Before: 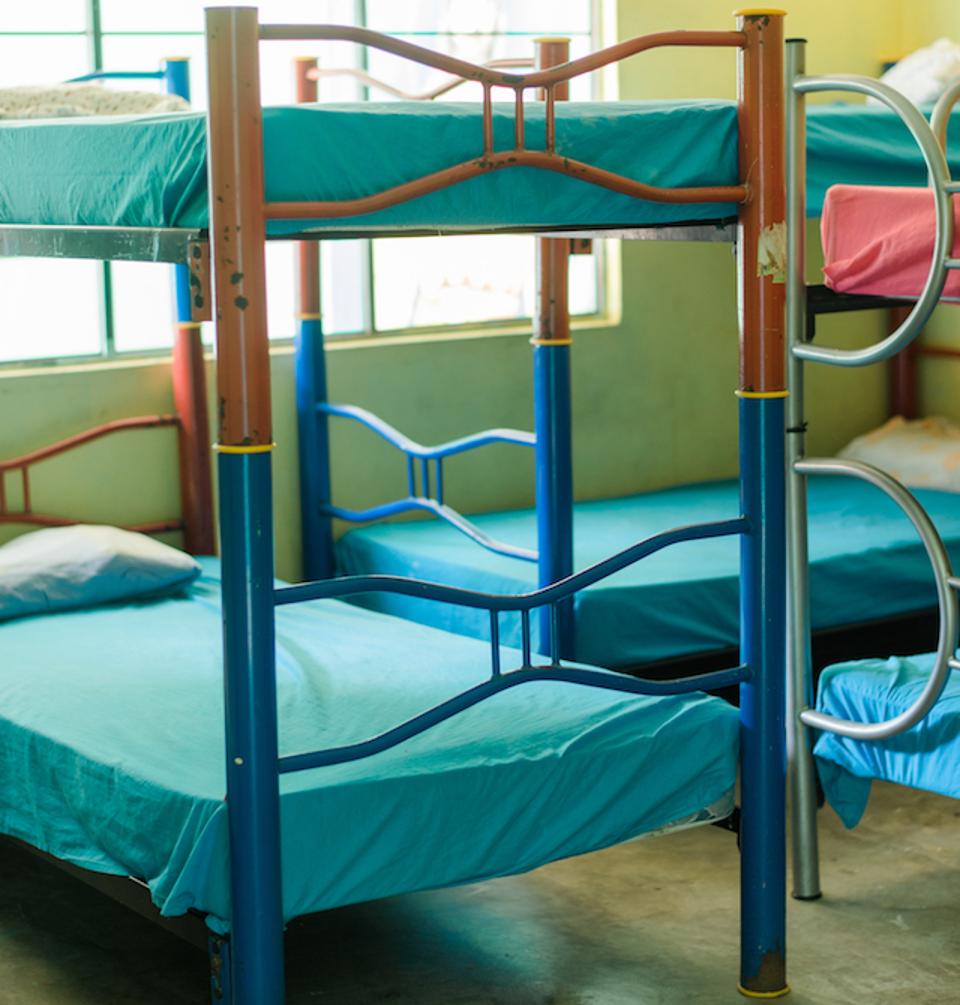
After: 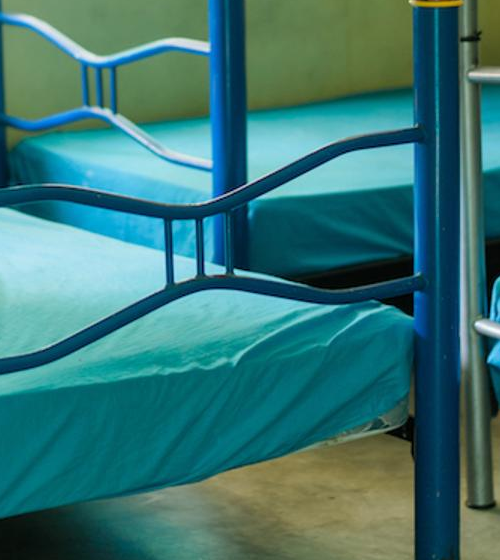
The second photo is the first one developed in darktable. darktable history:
crop: left 34.059%, top 38.907%, right 13.815%, bottom 5.339%
